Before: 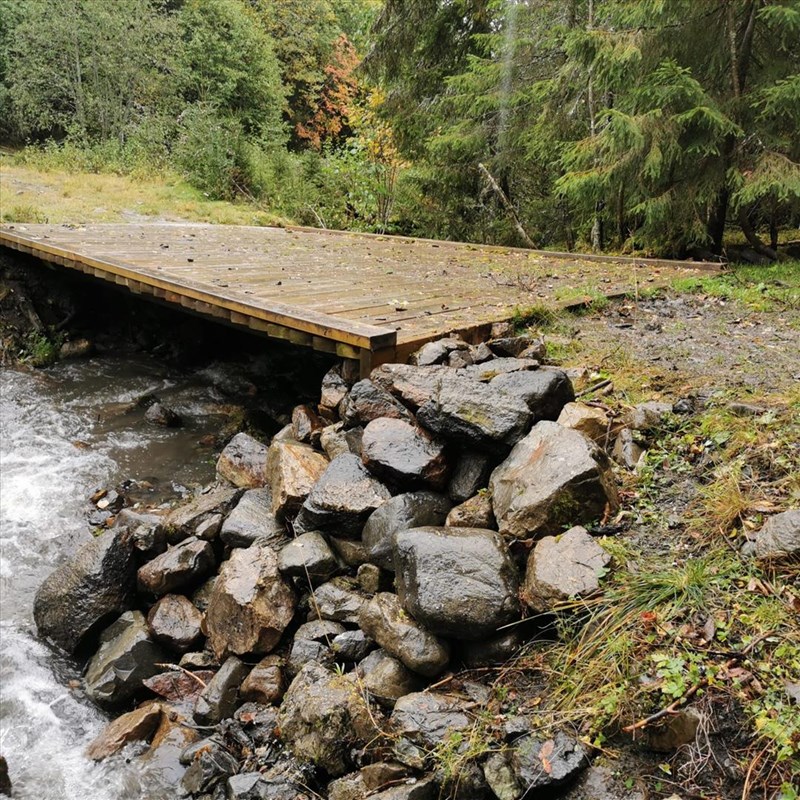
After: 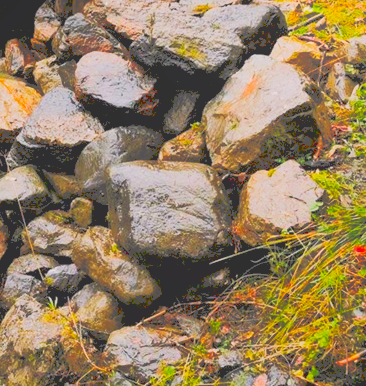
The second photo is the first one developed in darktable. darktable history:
crop: left 35.976%, top 45.819%, right 18.162%, bottom 5.807%
filmic rgb: black relative exposure -5 EV, white relative exposure 3.5 EV, hardness 3.19, contrast 1.2, highlights saturation mix -50%
color correction: highlights a* 1.59, highlights b* -1.7, saturation 2.48
tone curve: curves: ch0 [(0, 0) (0.003, 0.346) (0.011, 0.346) (0.025, 0.346) (0.044, 0.35) (0.069, 0.354) (0.1, 0.361) (0.136, 0.368) (0.177, 0.381) (0.224, 0.395) (0.277, 0.421) (0.335, 0.458) (0.399, 0.502) (0.468, 0.556) (0.543, 0.617) (0.623, 0.685) (0.709, 0.748) (0.801, 0.814) (0.898, 0.865) (1, 1)], preserve colors none
contrast brightness saturation: saturation -0.05
tone equalizer: -8 EV -0.528 EV, -7 EV -0.319 EV, -6 EV -0.083 EV, -5 EV 0.413 EV, -4 EV 0.985 EV, -3 EV 0.791 EV, -2 EV -0.01 EV, -1 EV 0.14 EV, +0 EV -0.012 EV, smoothing 1
shadows and highlights: shadows -54.3, highlights 86.09, soften with gaussian
color balance: output saturation 120%
